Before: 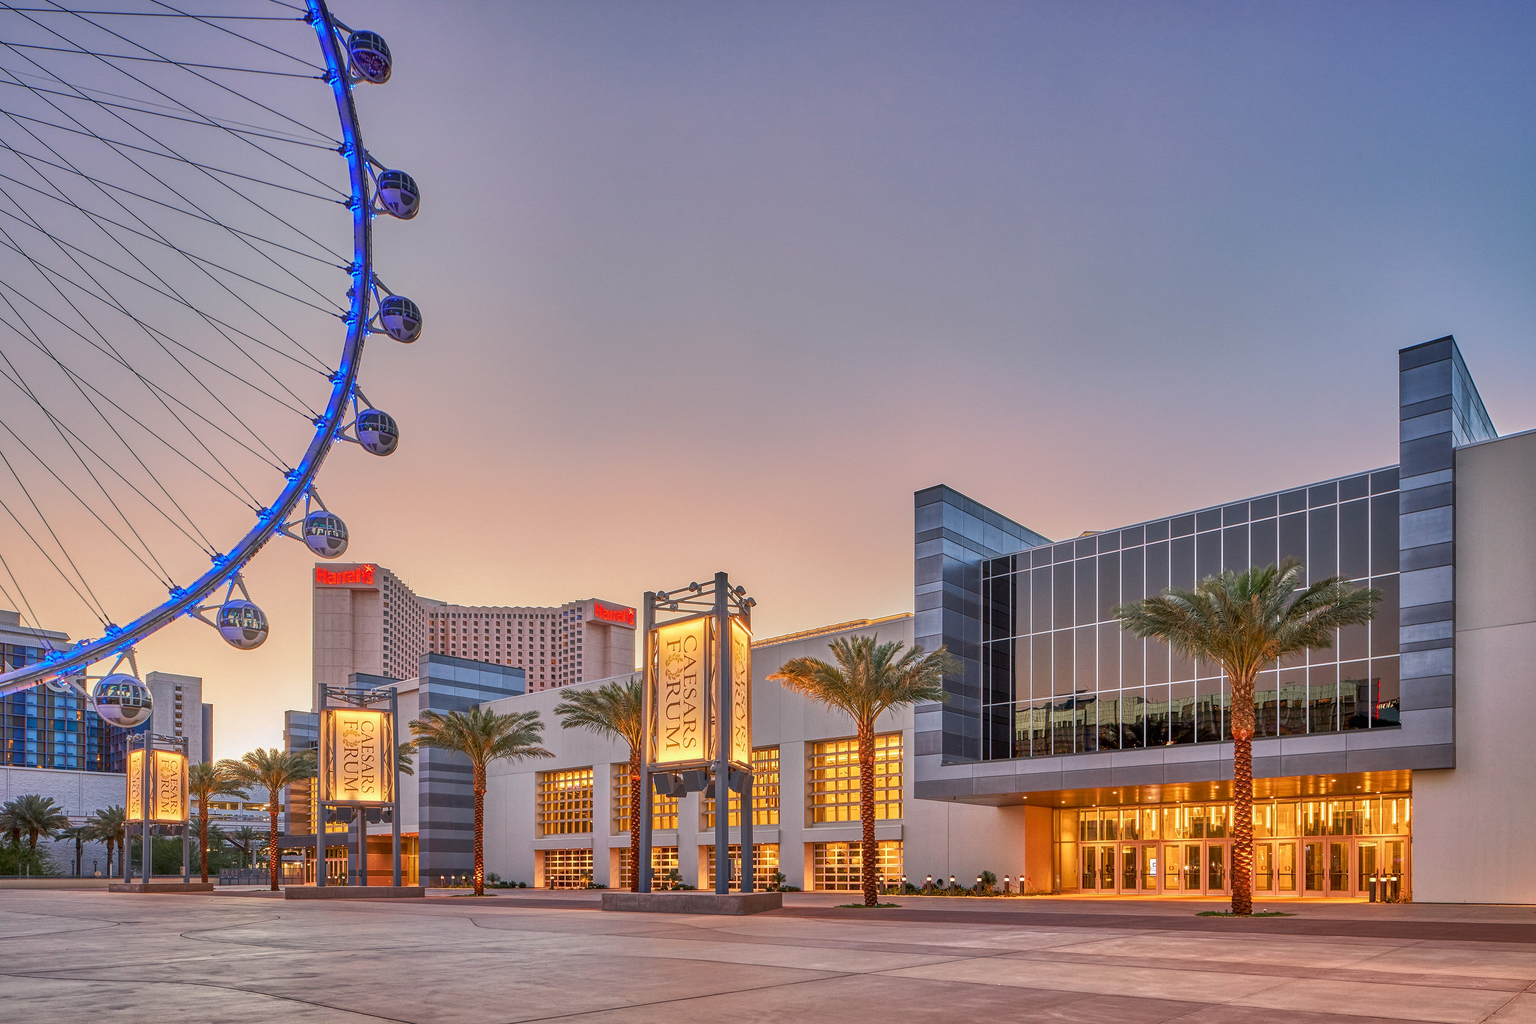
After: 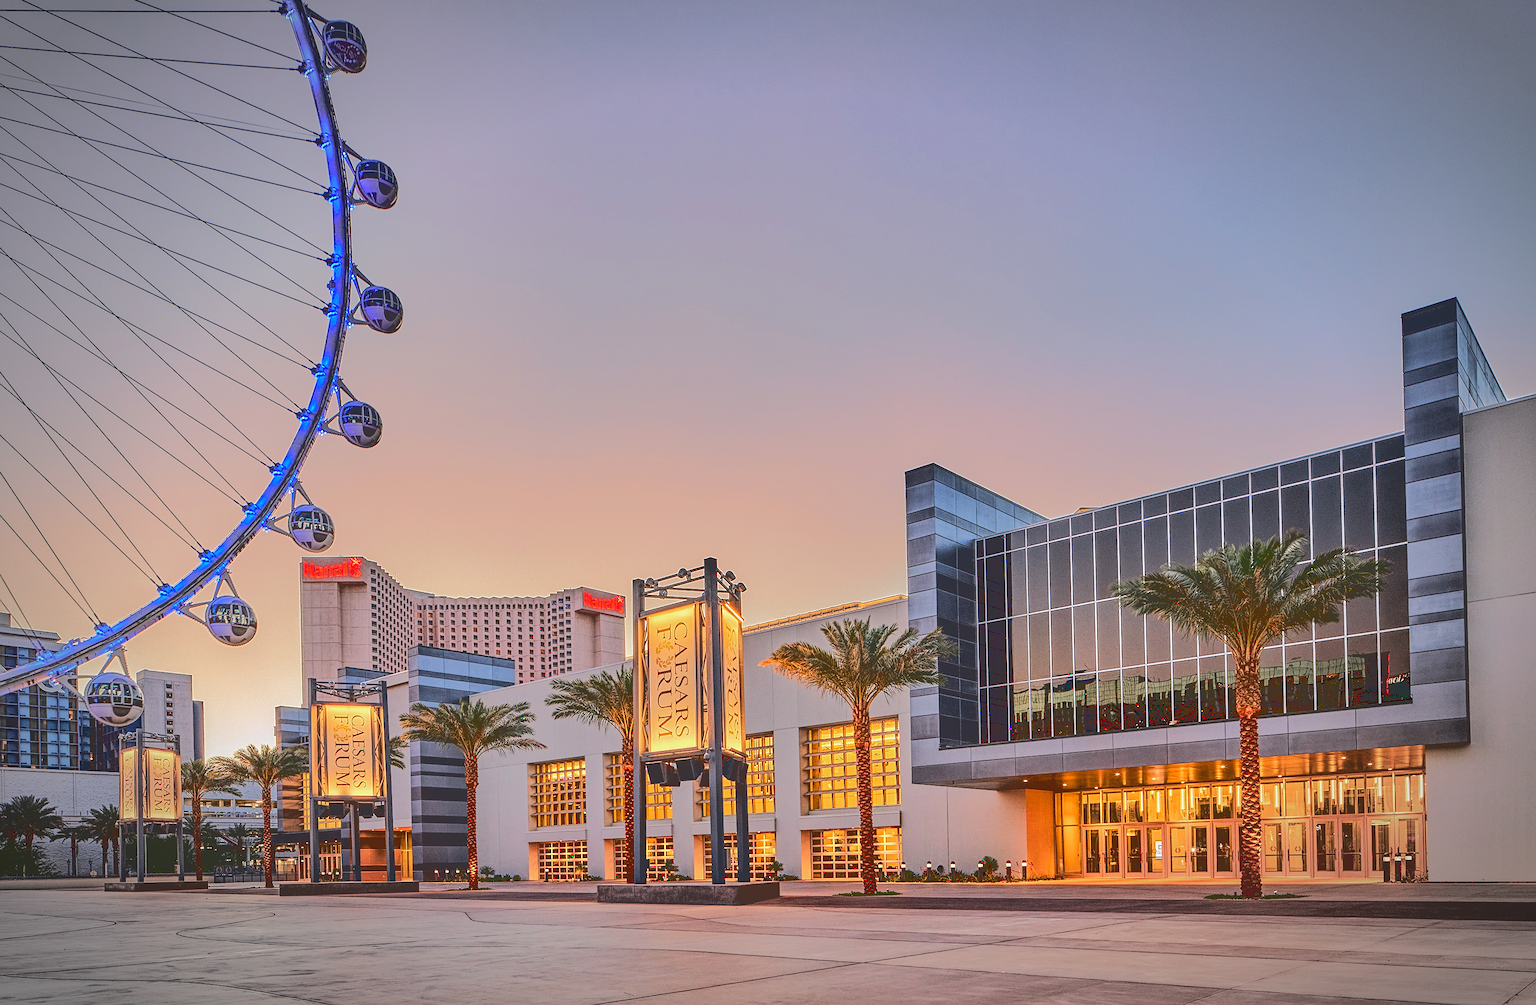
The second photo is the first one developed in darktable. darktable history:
contrast brightness saturation: contrast -0.11
rotate and perspective: rotation -1.32°, lens shift (horizontal) -0.031, crop left 0.015, crop right 0.985, crop top 0.047, crop bottom 0.982
sharpen: on, module defaults
vignetting: fall-off start 79.43%, saturation -0.649, width/height ratio 1.327, unbound false
base curve: curves: ch0 [(0.065, 0.026) (0.236, 0.358) (0.53, 0.546) (0.777, 0.841) (0.924, 0.992)], preserve colors average RGB
